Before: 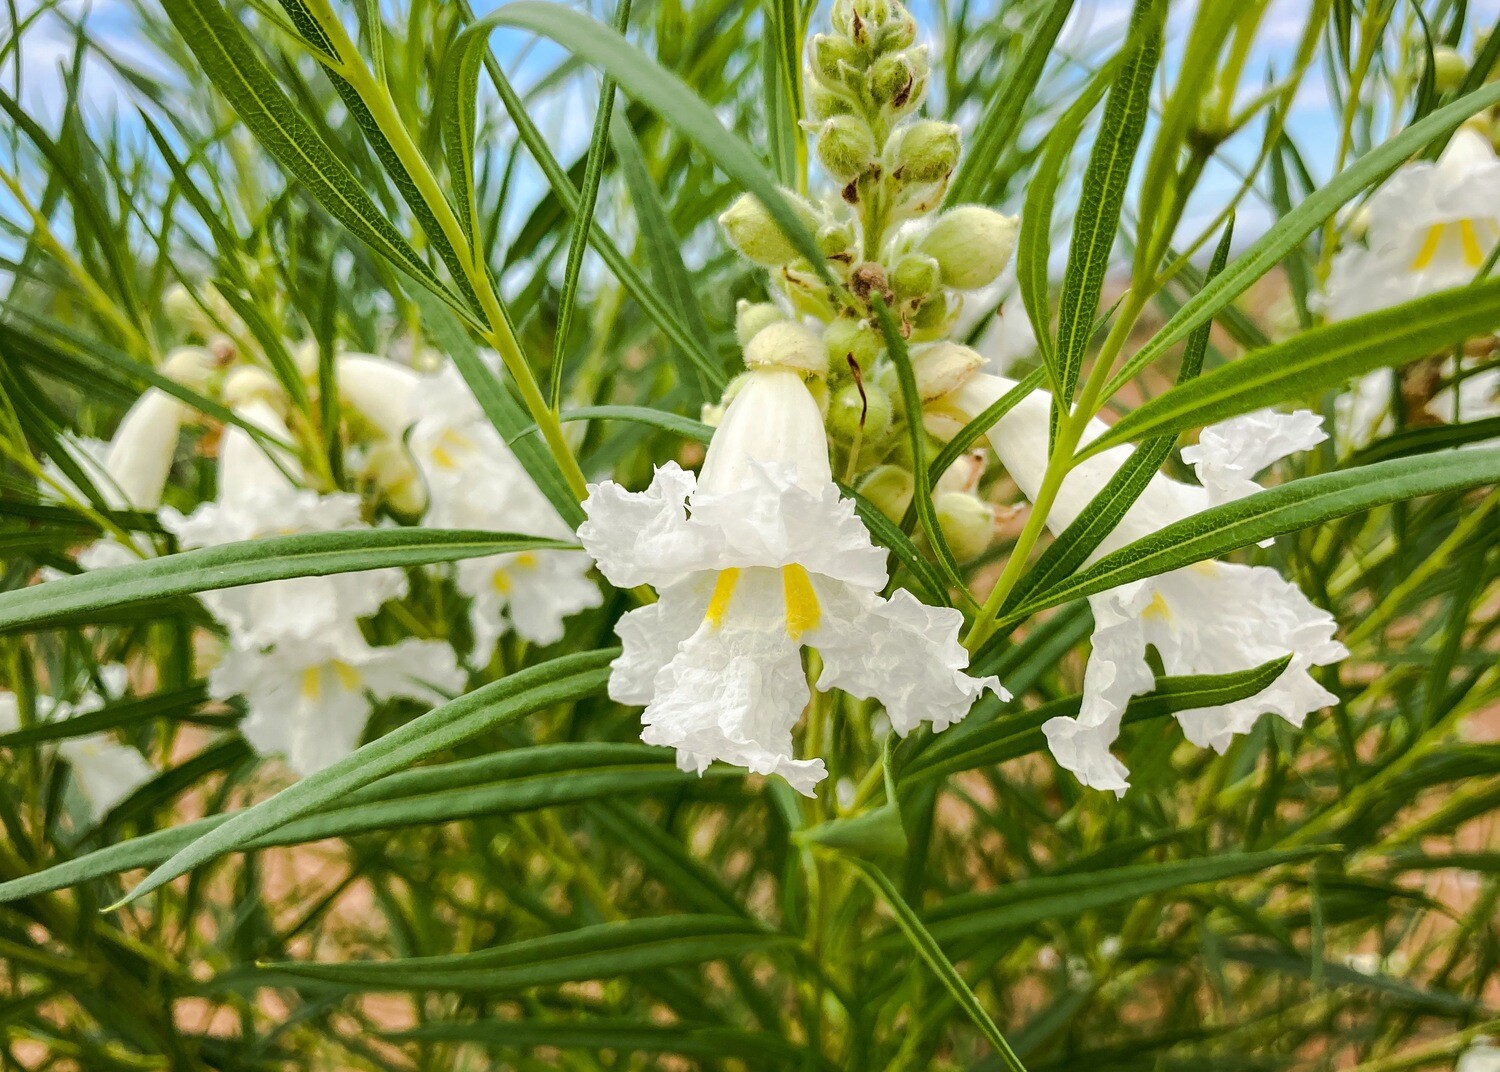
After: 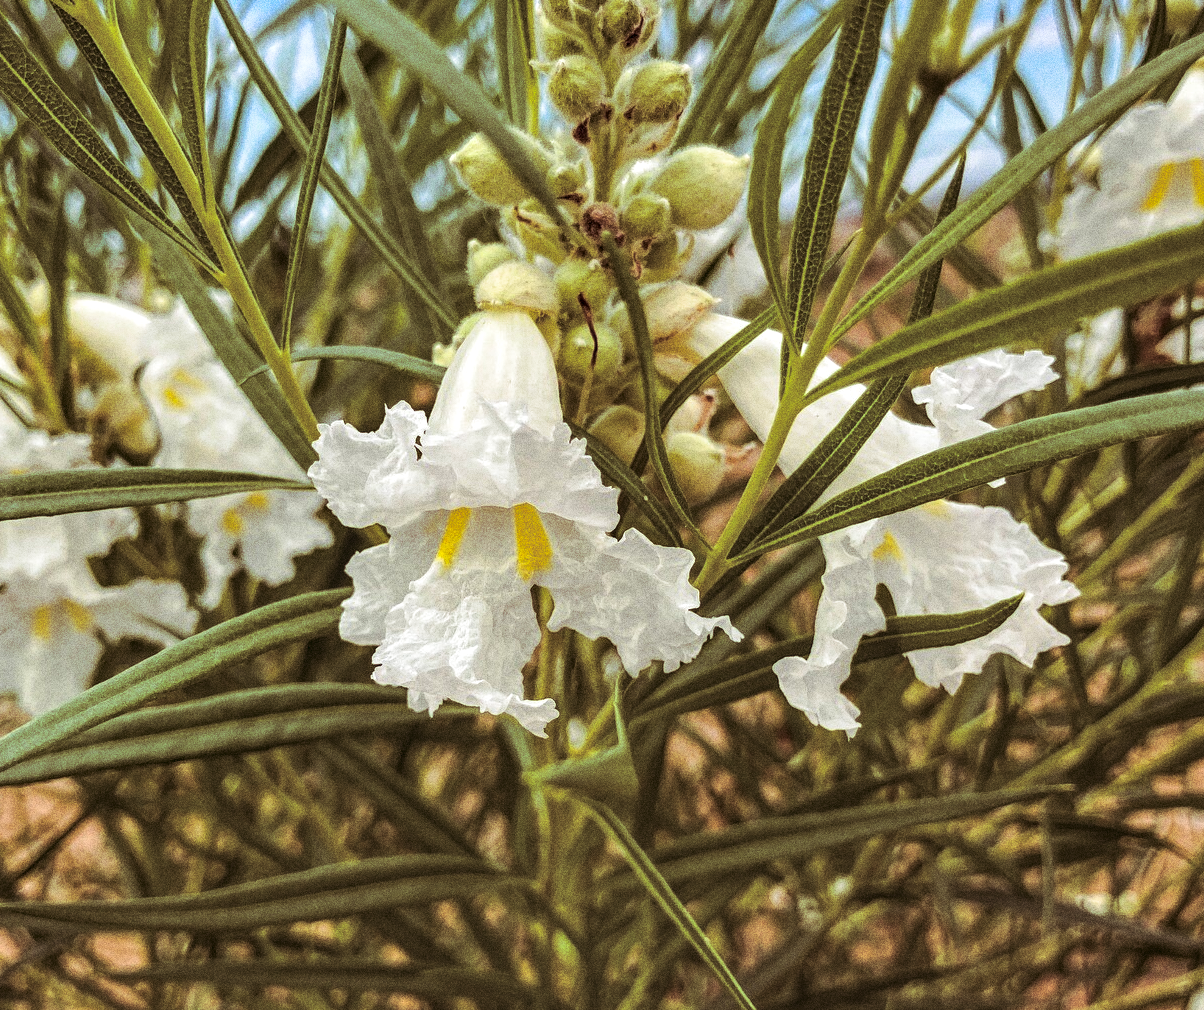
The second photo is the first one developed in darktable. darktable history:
crop and rotate: left 17.959%, top 5.771%, right 1.742%
local contrast: on, module defaults
haze removal: compatibility mode true, adaptive false
grain: coarseness 0.09 ISO, strength 40%
tone equalizer: on, module defaults
split-toning: shadows › saturation 0.41, highlights › saturation 0, compress 33.55%
shadows and highlights: shadows 60, soften with gaussian
color balance: on, module defaults
